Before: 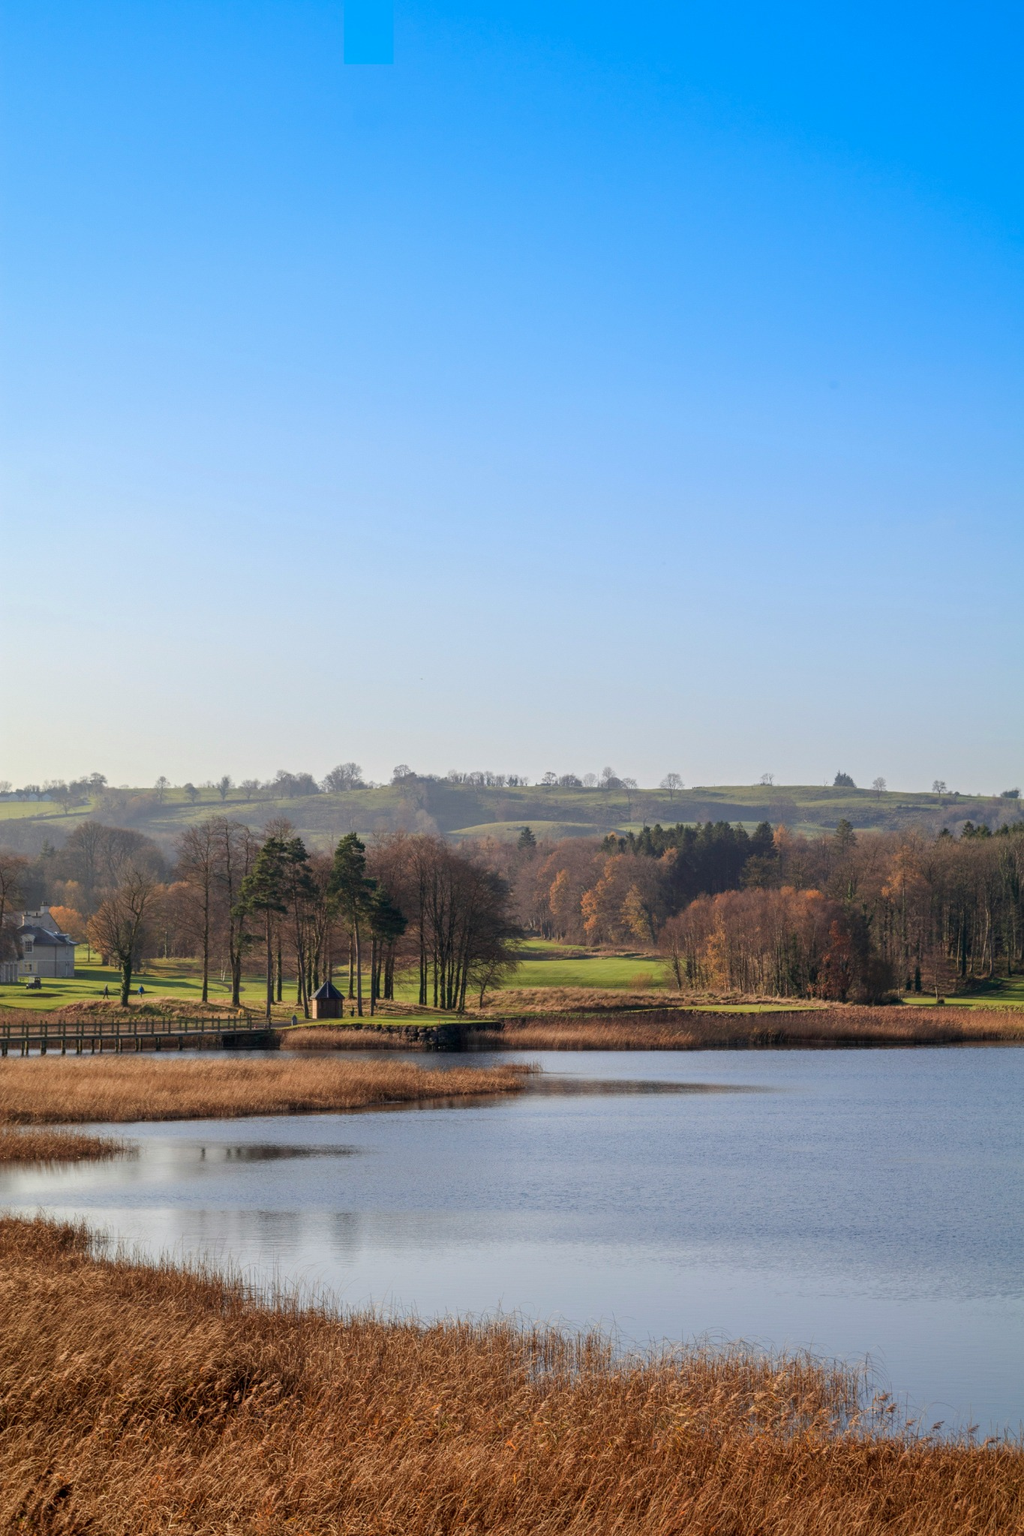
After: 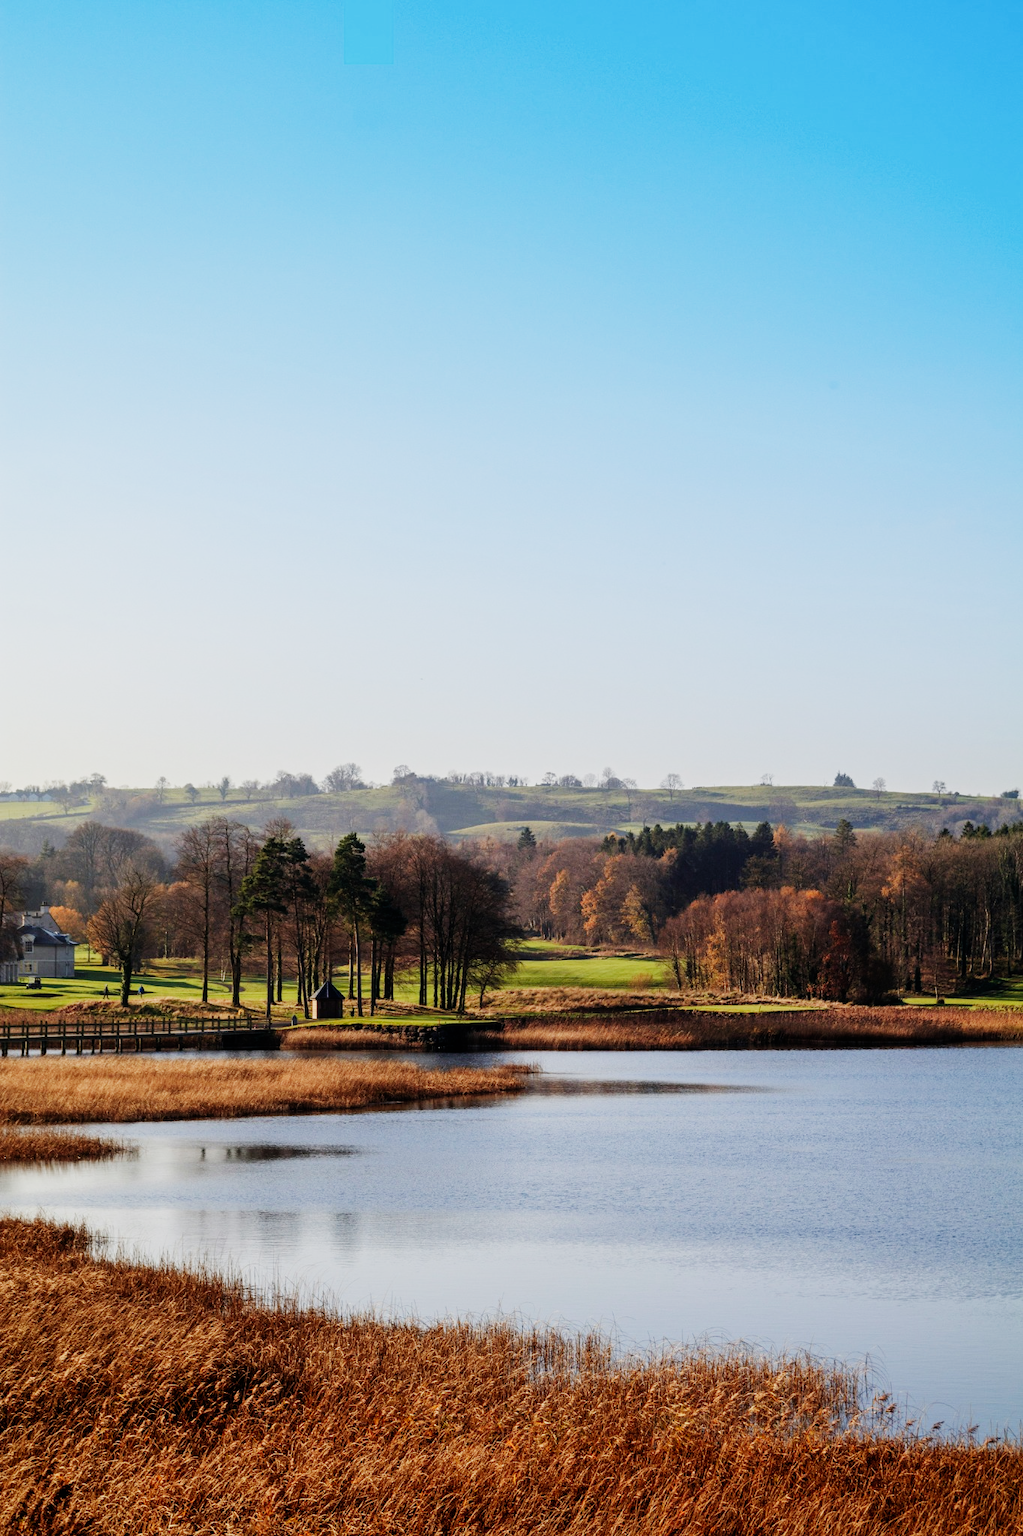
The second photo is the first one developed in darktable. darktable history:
sigmoid: contrast 2, skew -0.2, preserve hue 0%, red attenuation 0.1, red rotation 0.035, green attenuation 0.1, green rotation -0.017, blue attenuation 0.15, blue rotation -0.052, base primaries Rec2020
exposure: exposure 0.161 EV, compensate highlight preservation false
